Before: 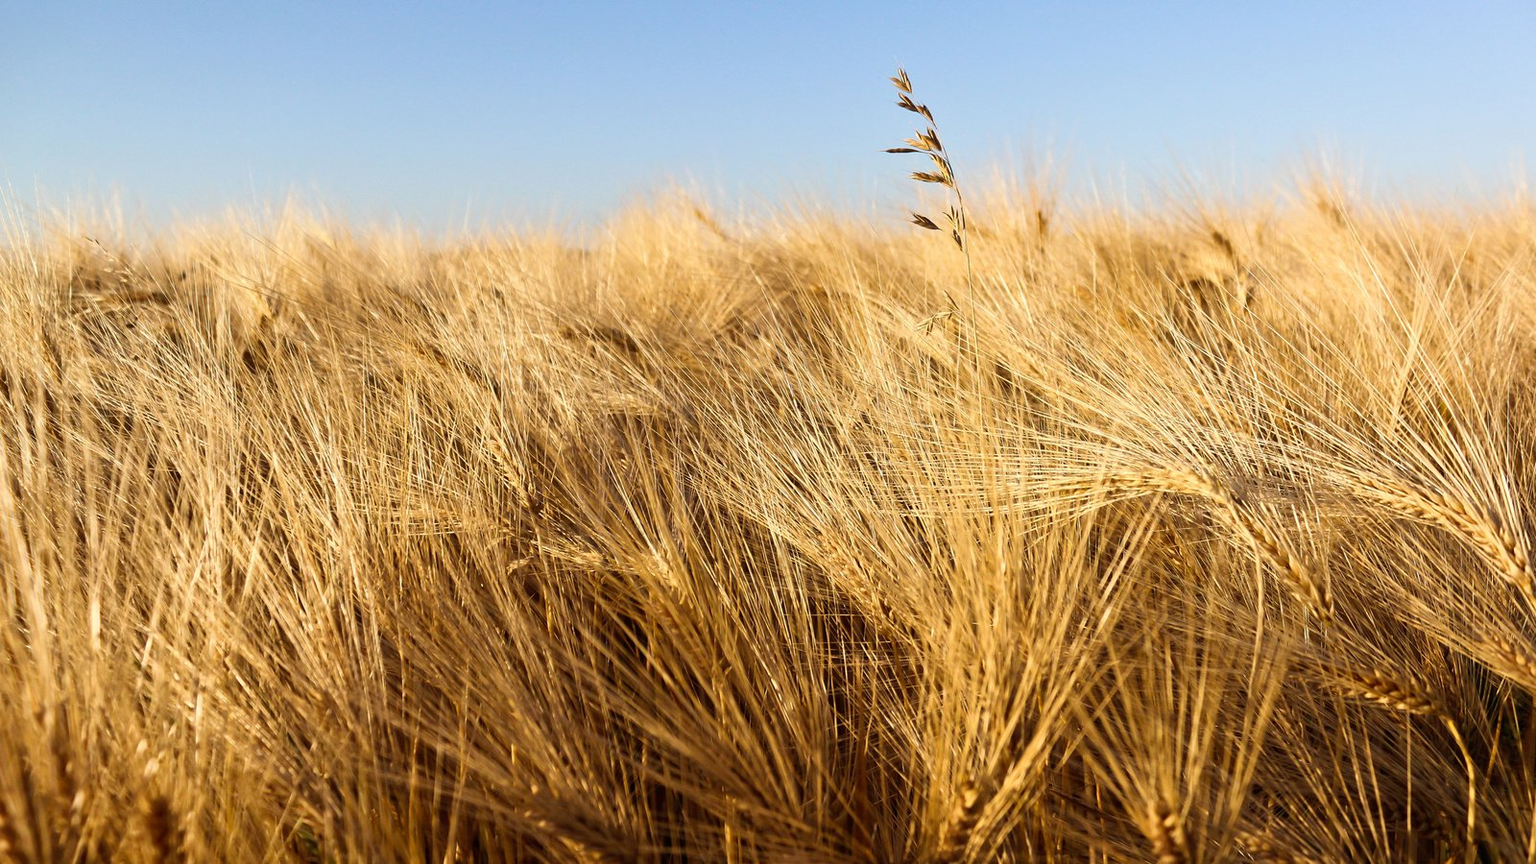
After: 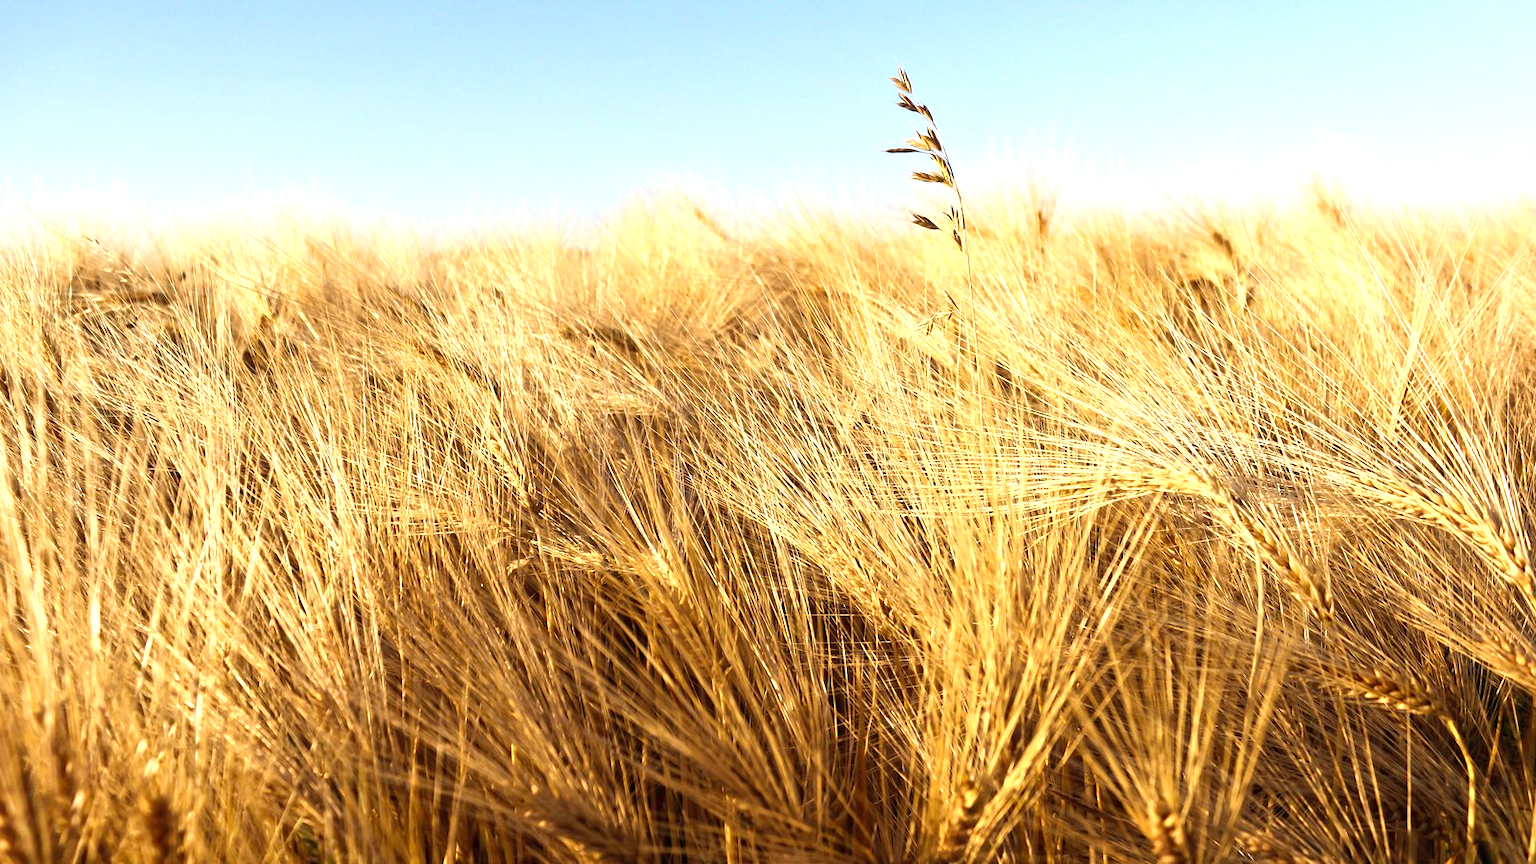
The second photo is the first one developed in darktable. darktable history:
exposure: exposure 0.697 EV, compensate exposure bias true, compensate highlight preservation false
